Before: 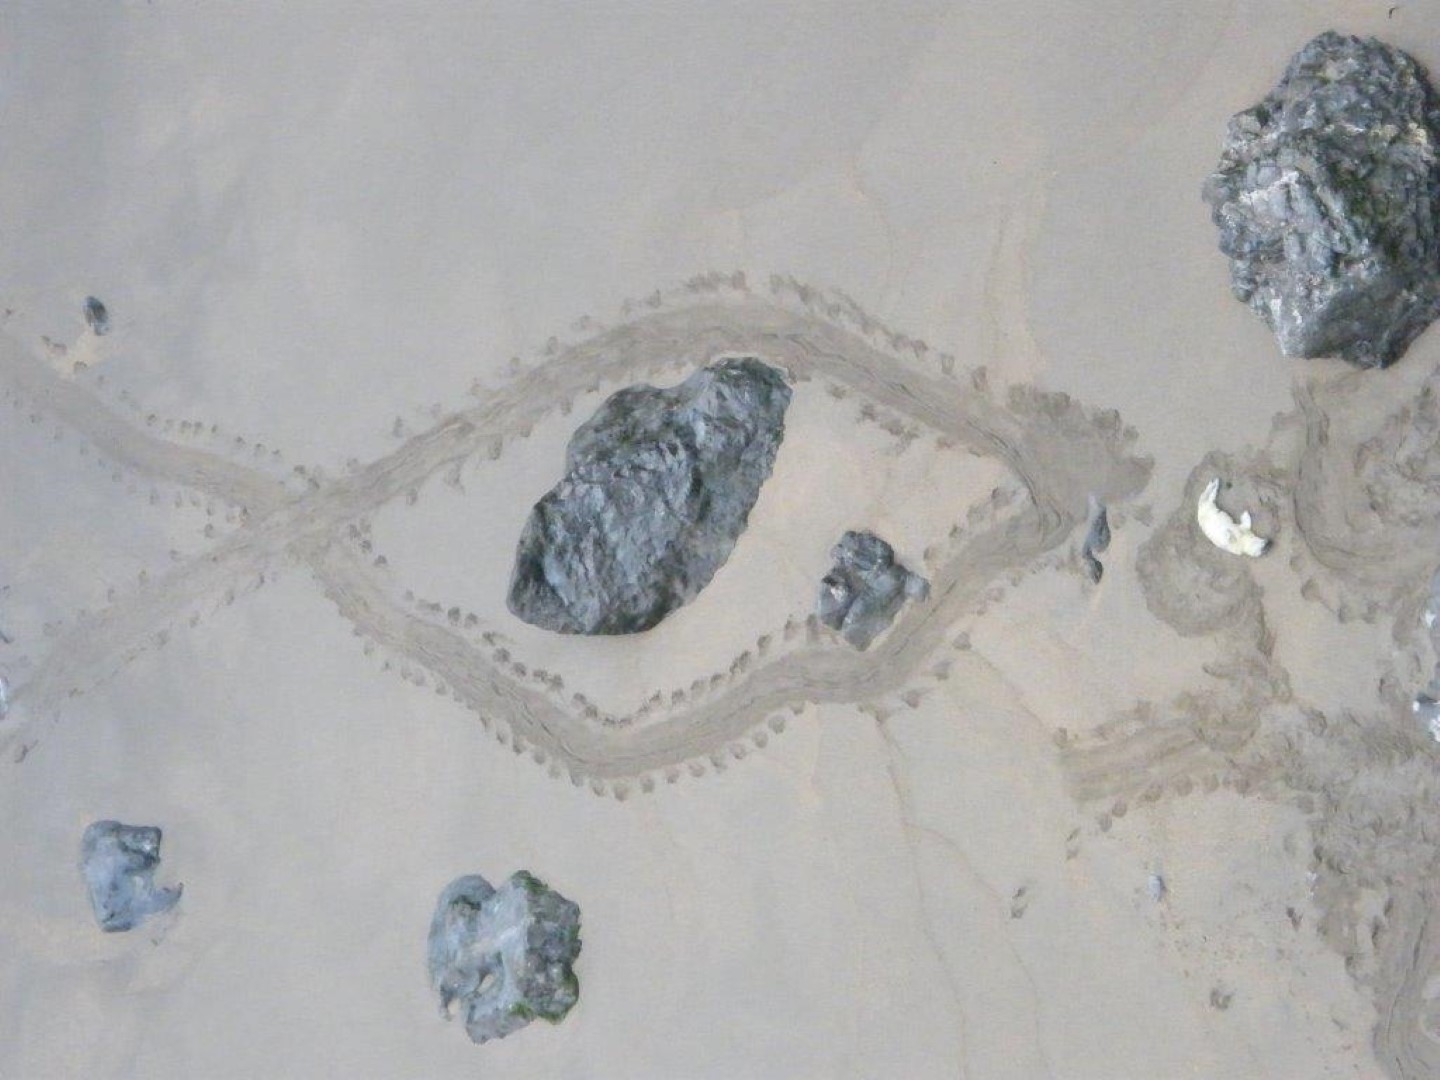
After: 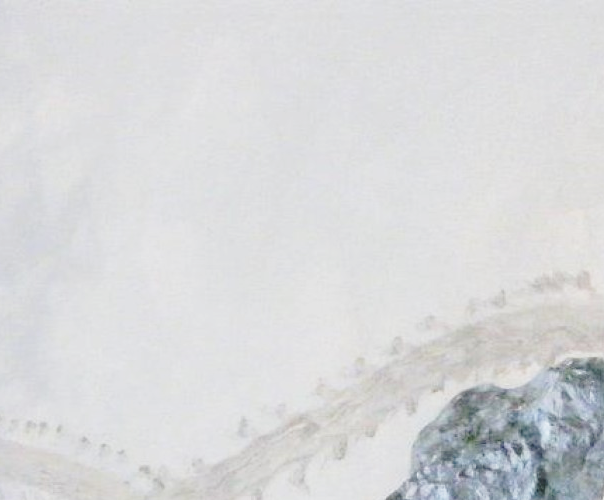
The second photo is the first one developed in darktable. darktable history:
base curve: curves: ch0 [(0, 0) (0.028, 0.03) (0.121, 0.232) (0.46, 0.748) (0.859, 0.968) (1, 1)], preserve colors none
crop and rotate: left 10.817%, top 0.062%, right 47.194%, bottom 53.626%
